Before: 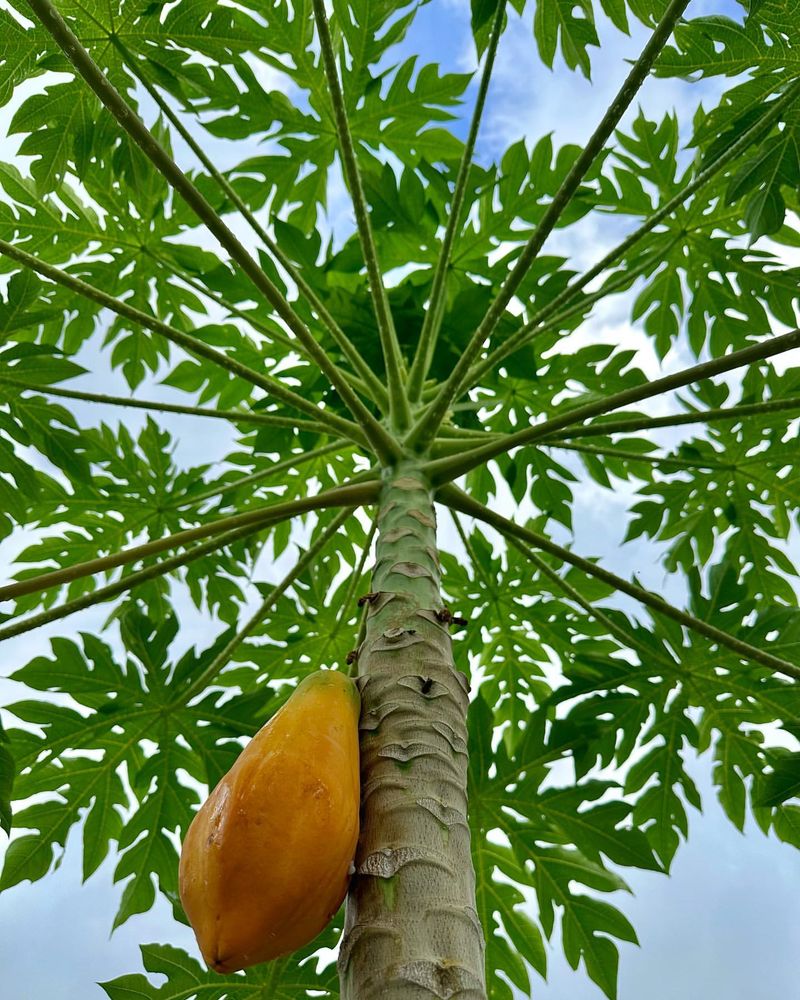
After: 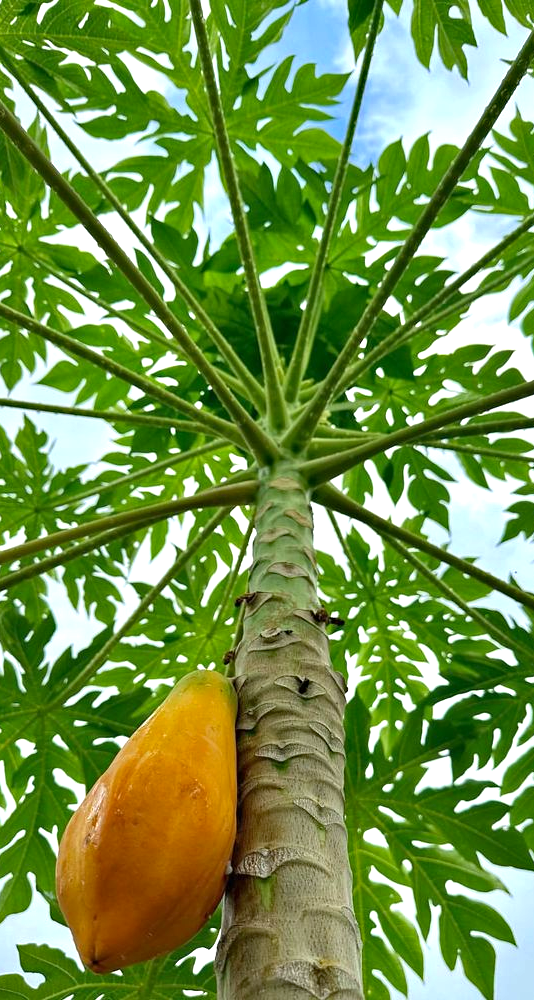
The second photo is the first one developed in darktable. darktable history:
crop: left 15.399%, right 17.84%
exposure: exposure 0.6 EV, compensate highlight preservation false
haze removal: compatibility mode true, adaptive false
